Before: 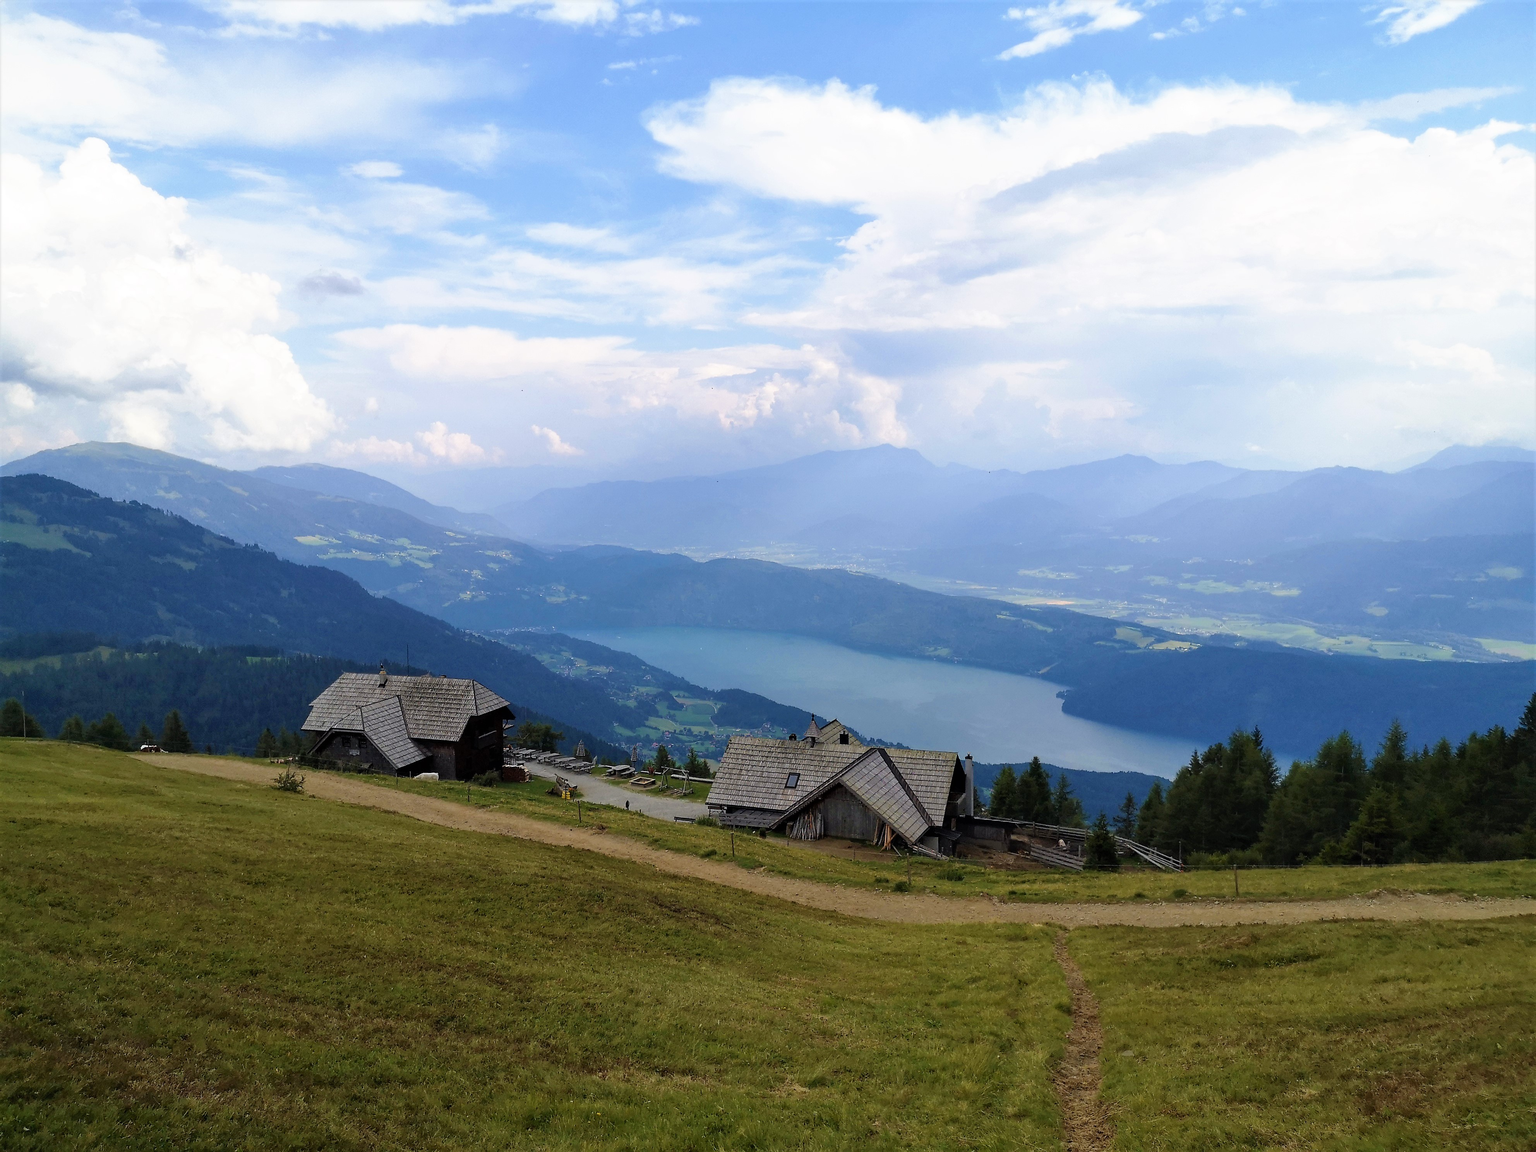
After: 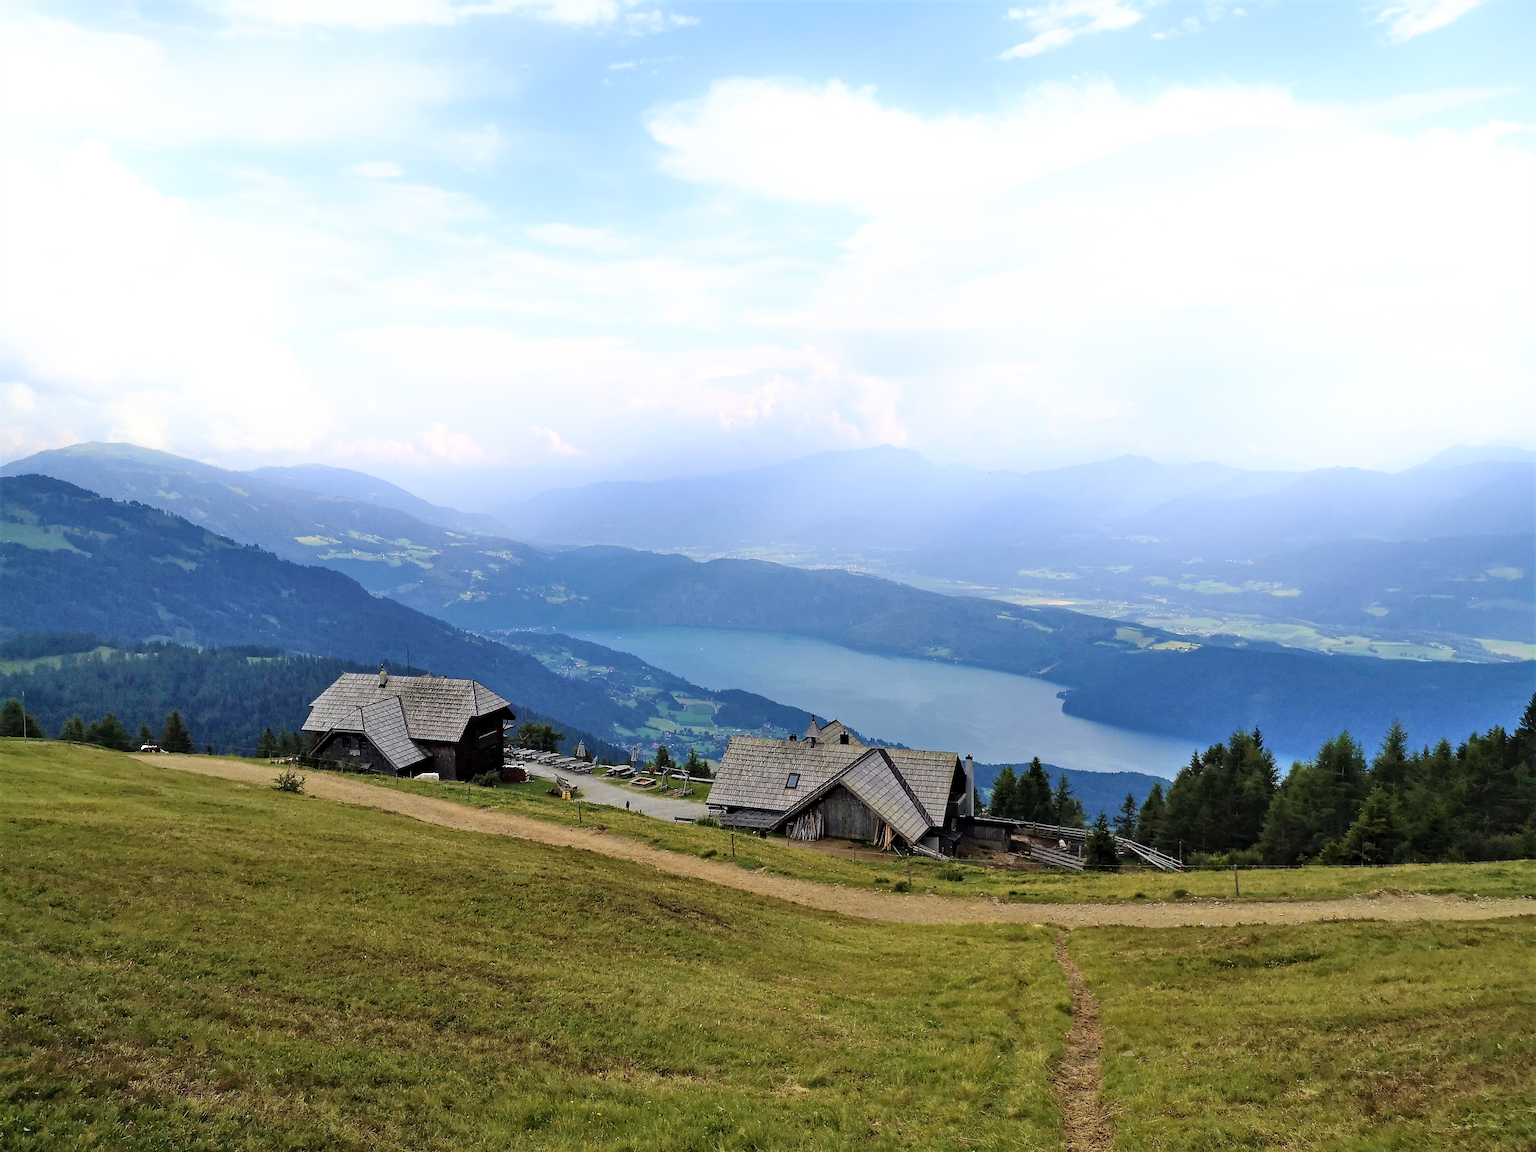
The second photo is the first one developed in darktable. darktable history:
local contrast: mode bilateral grid, contrast 28, coarseness 16, detail 115%, midtone range 0.2
tone equalizer: -8 EV 0.001 EV, -7 EV -0.004 EV, -6 EV 0.009 EV, -5 EV 0.032 EV, -4 EV 0.276 EV, -3 EV 0.644 EV, -2 EV 0.584 EV, -1 EV 0.187 EV, +0 EV 0.024 EV
shadows and highlights: highlights 70.7, soften with gaussian
